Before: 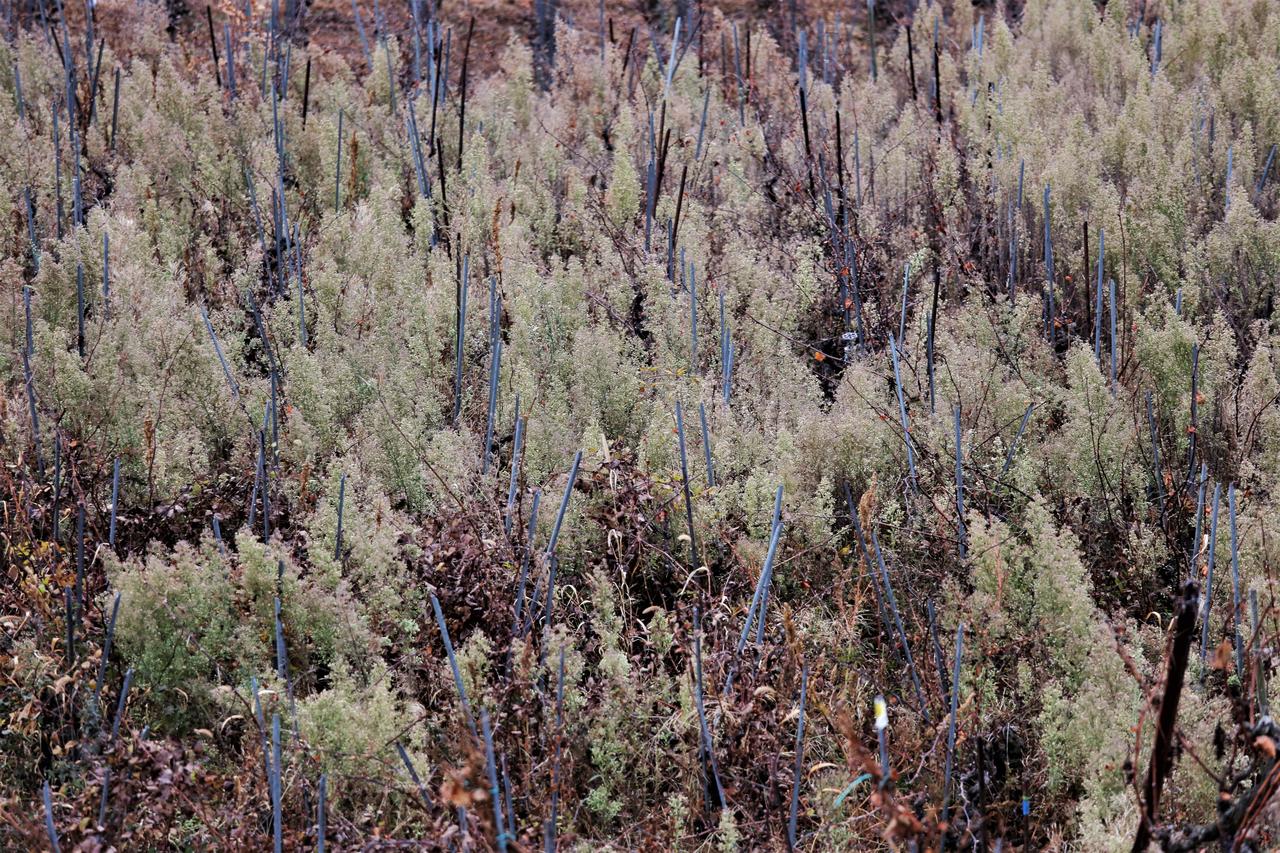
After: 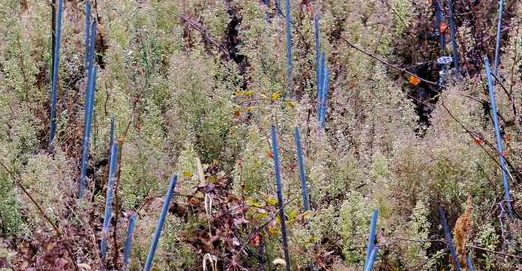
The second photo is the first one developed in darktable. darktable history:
crop: left 31.655%, top 32.432%, right 27.556%, bottom 35.752%
color balance rgb: linear chroma grading › global chroma 49.969%, perceptual saturation grading › global saturation -1.847%, perceptual saturation grading › highlights -7.436%, perceptual saturation grading › mid-tones 8.12%, perceptual saturation grading › shadows 2.954%, global vibrance 20%
